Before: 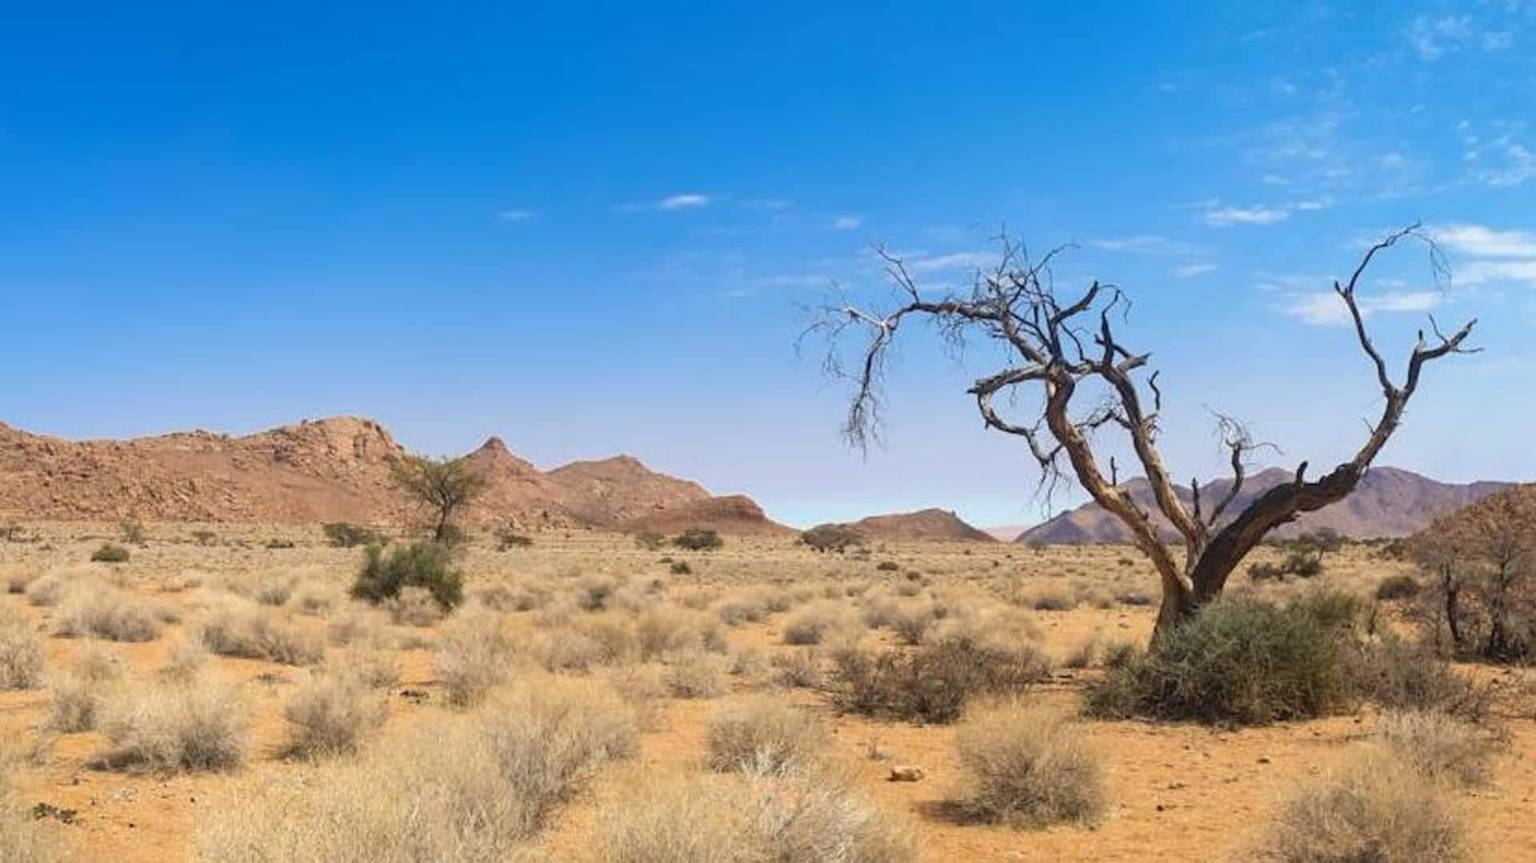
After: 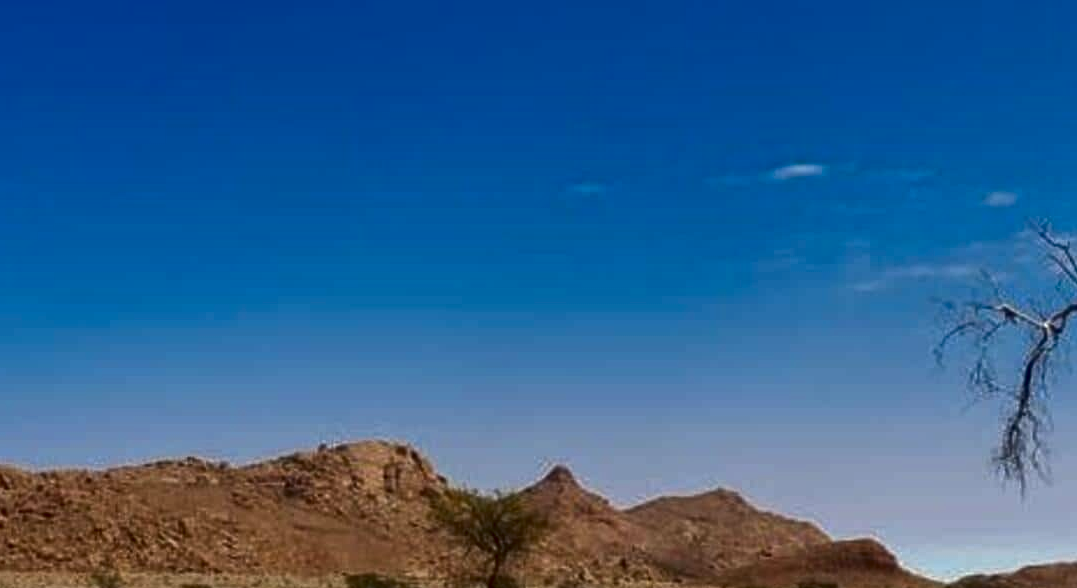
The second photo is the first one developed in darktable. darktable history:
contrast brightness saturation: brightness -0.524
crop and rotate: left 3.031%, top 7.497%, right 40.828%, bottom 37.966%
